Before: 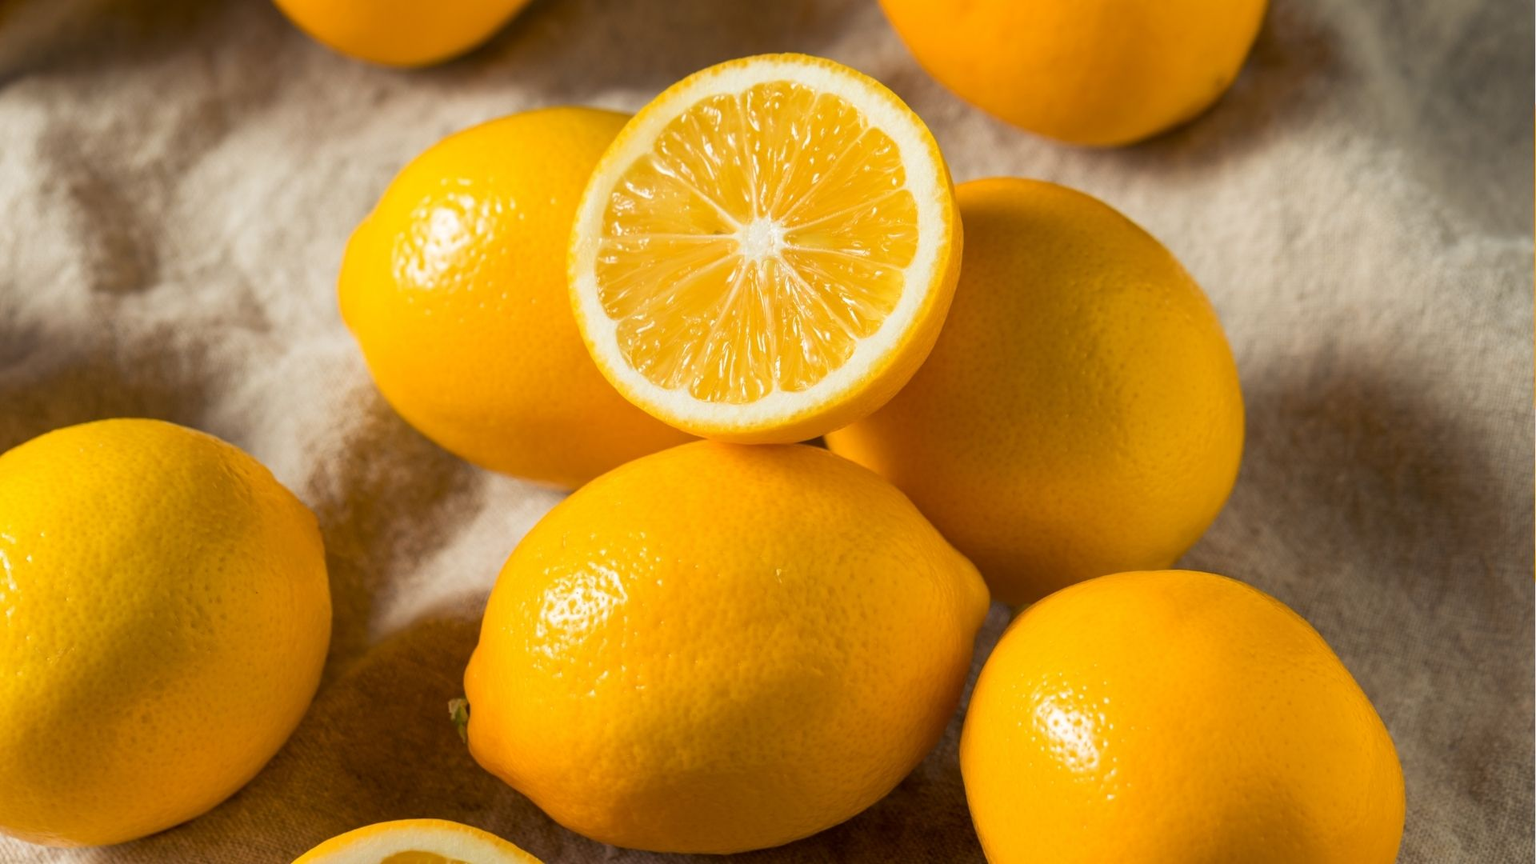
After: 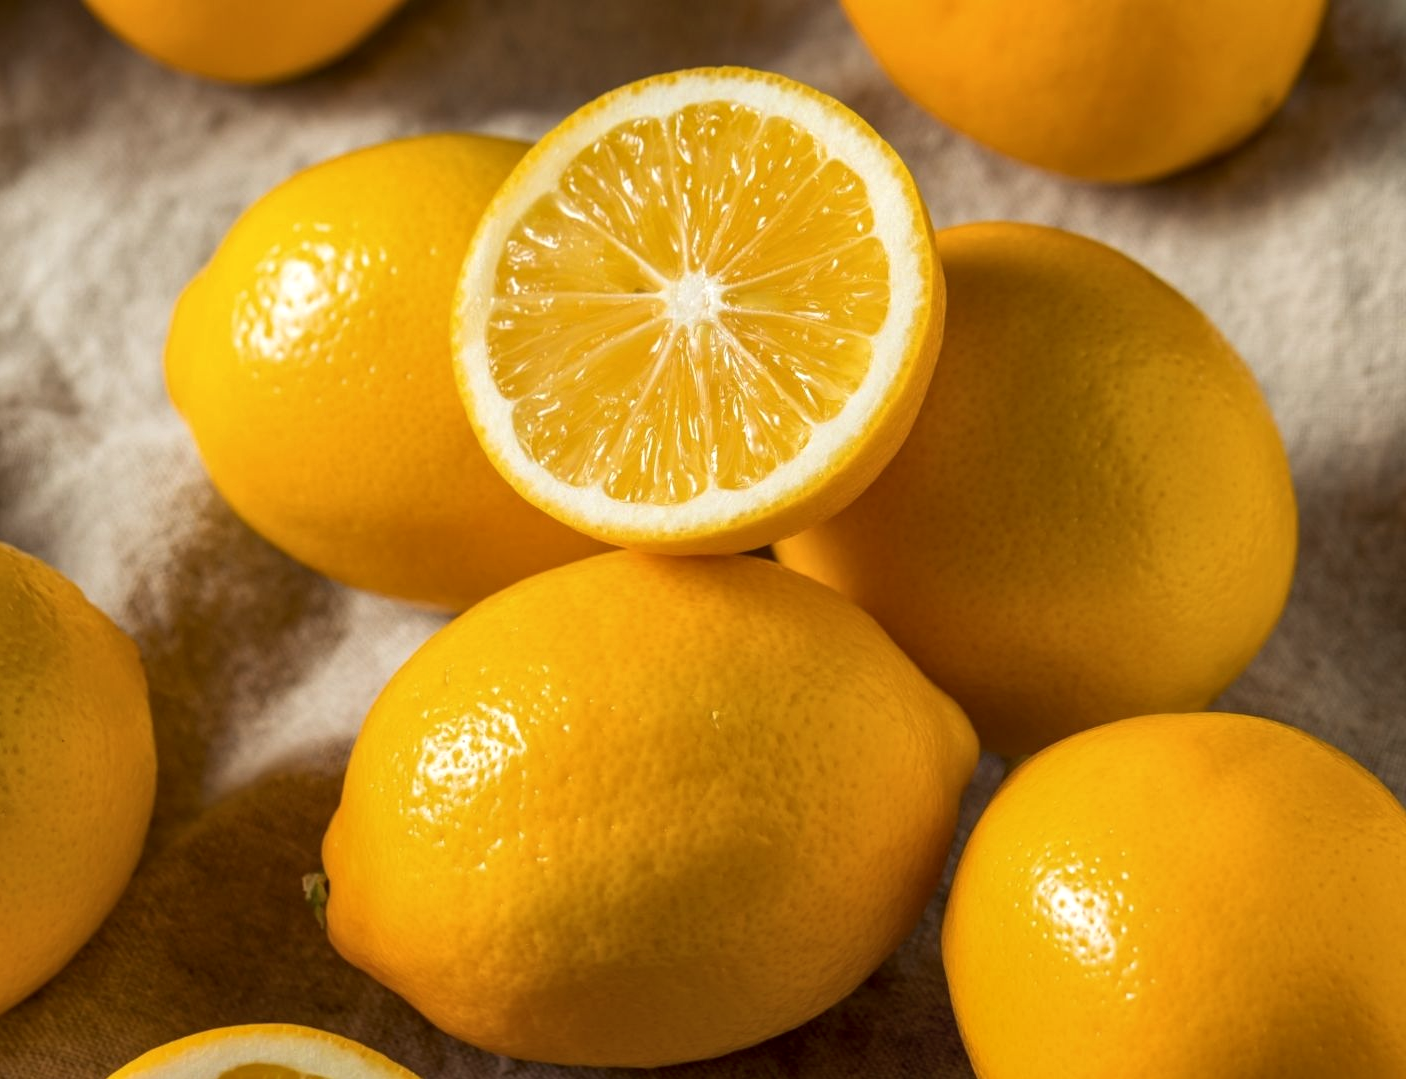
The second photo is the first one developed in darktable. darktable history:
crop: left 13.443%, right 13.31%
local contrast: on, module defaults
tone curve: curves: ch0 [(0, 0) (0.641, 0.595) (1, 1)], color space Lab, linked channels, preserve colors none
